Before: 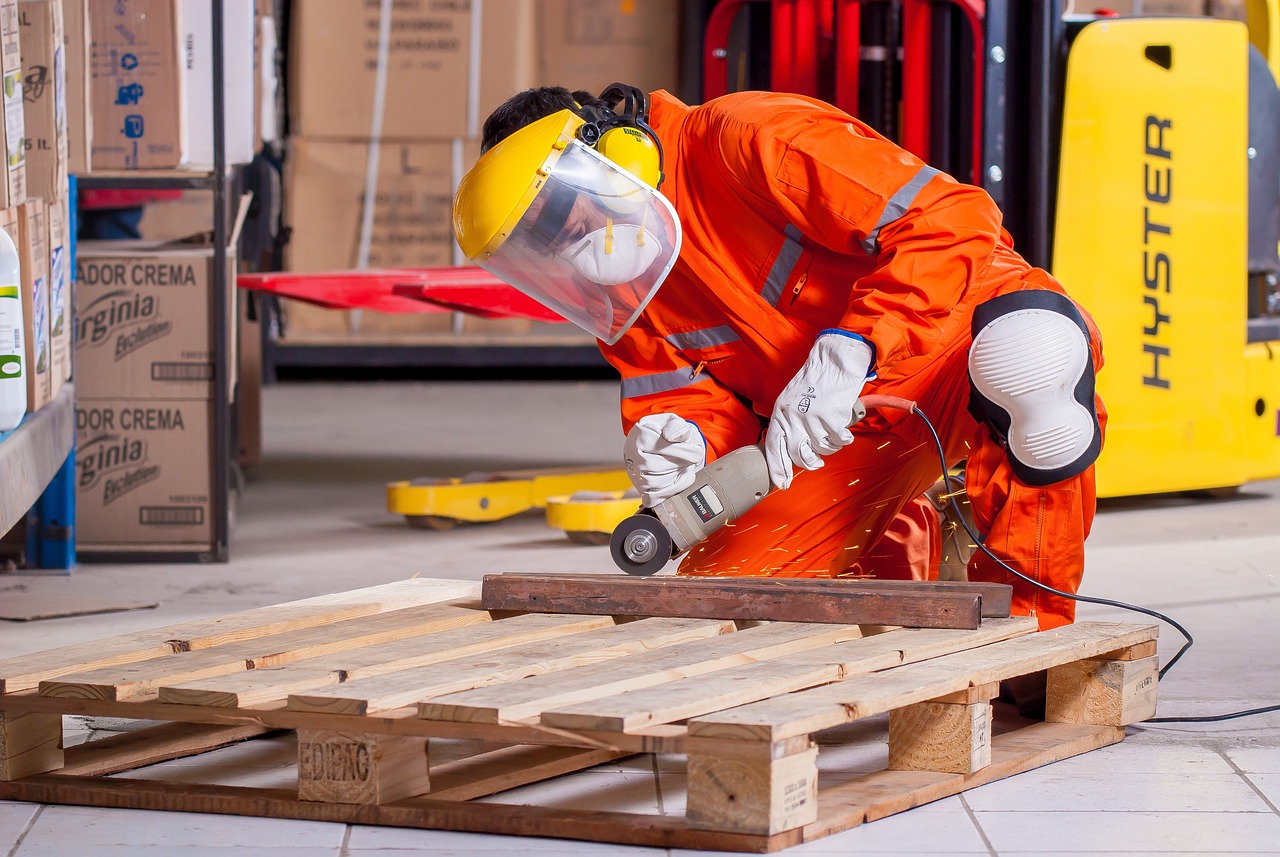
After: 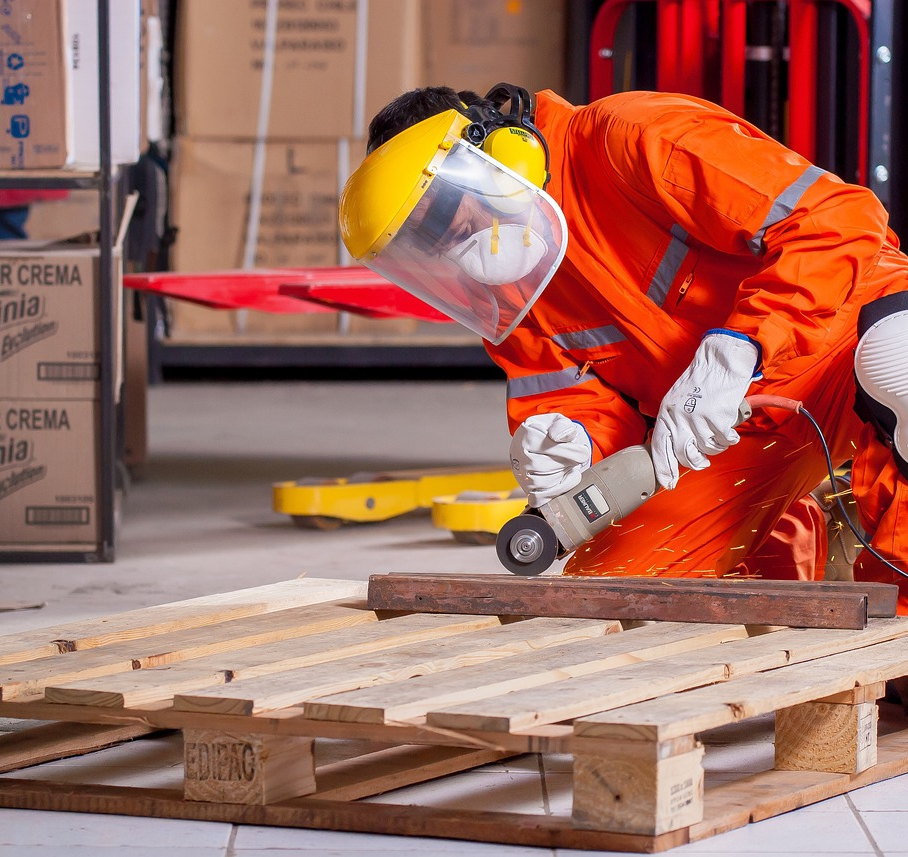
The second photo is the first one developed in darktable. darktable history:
crop and rotate: left 8.956%, right 20.085%
